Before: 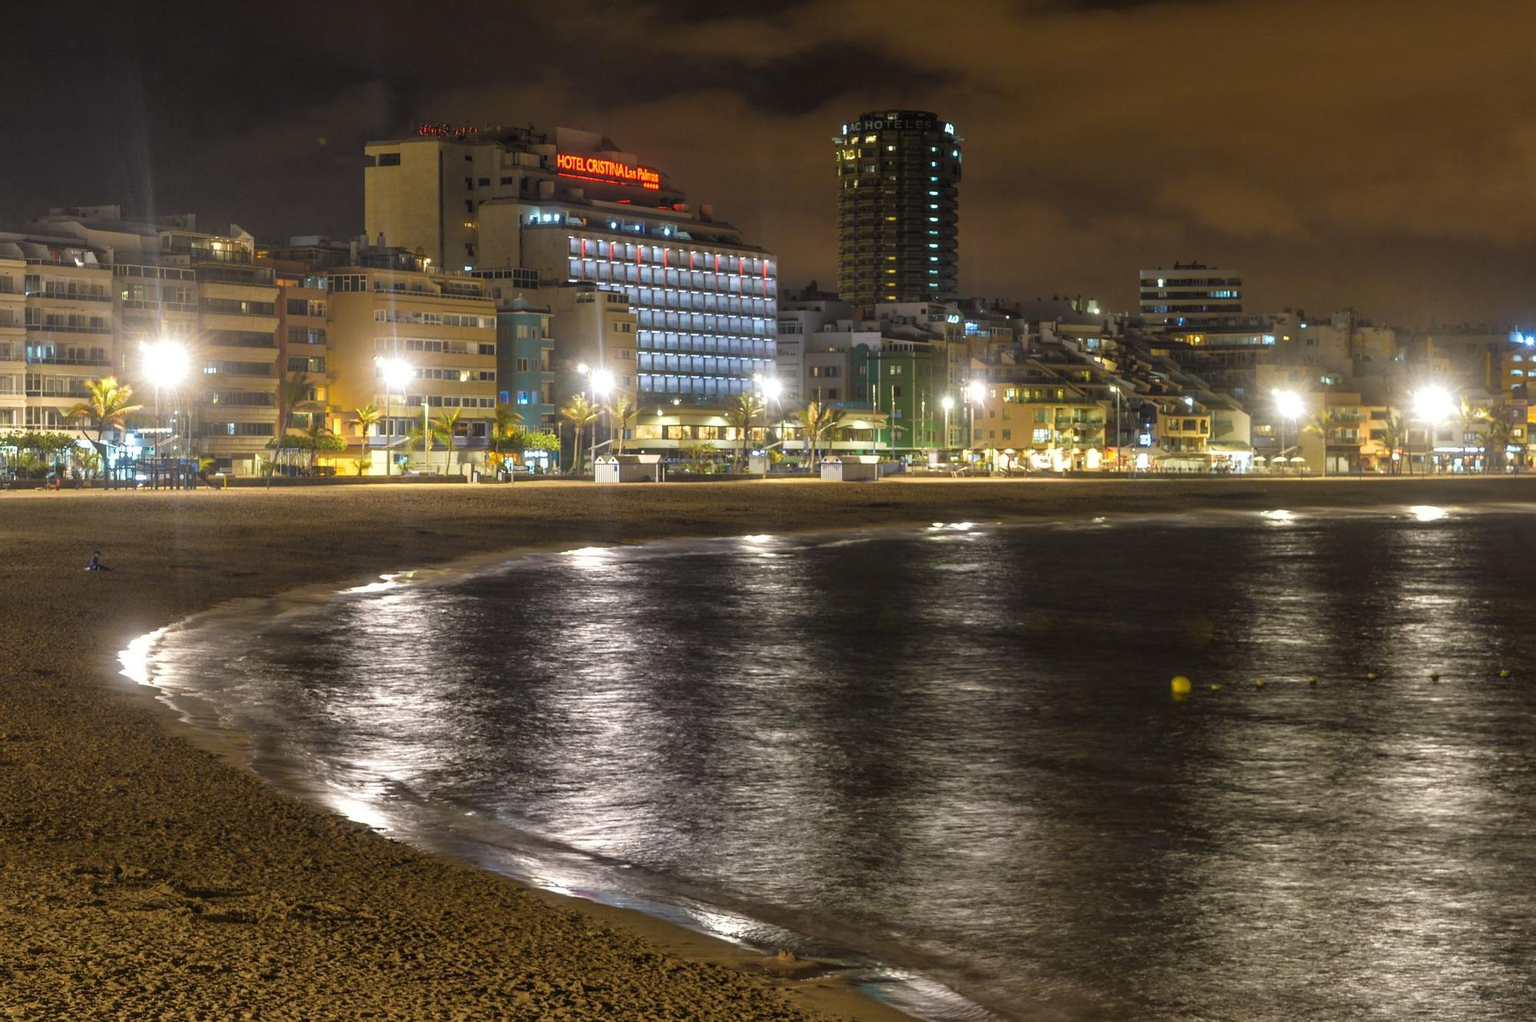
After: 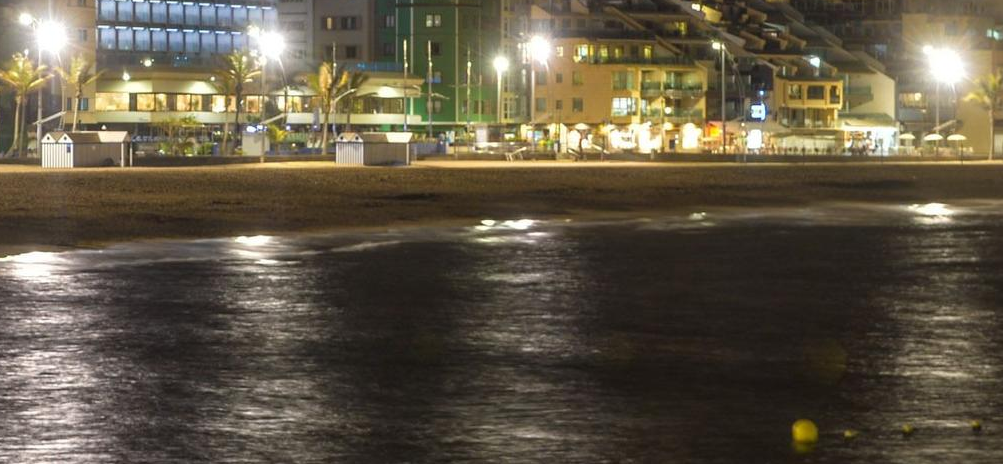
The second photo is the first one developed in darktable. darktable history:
crop: left 36.679%, top 34.685%, right 13.153%, bottom 30.414%
